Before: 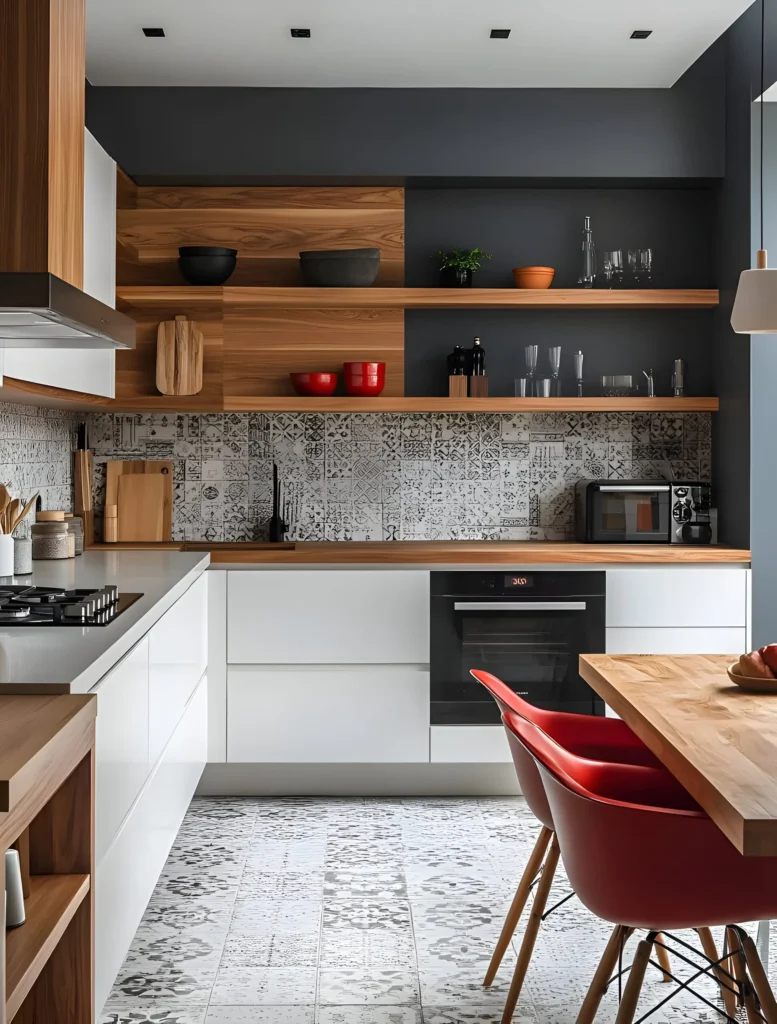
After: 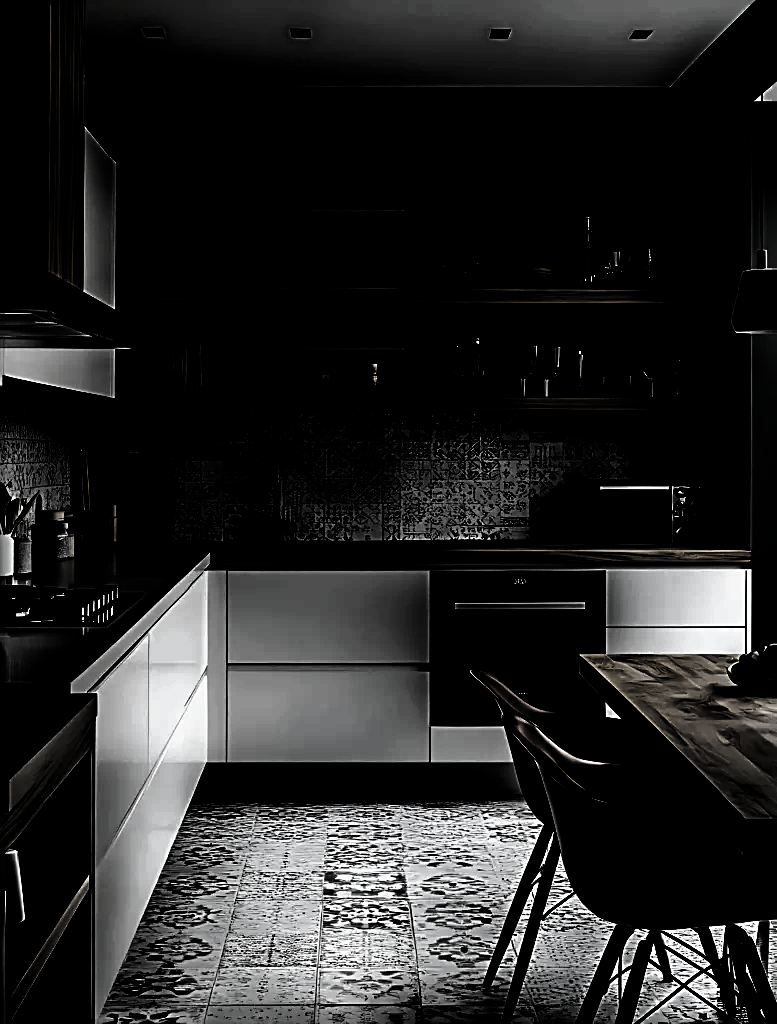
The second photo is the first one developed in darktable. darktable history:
sharpen: amount 0.491
base curve: curves: ch0 [(0, 0) (0.028, 0.03) (0.121, 0.232) (0.46, 0.748) (0.859, 0.968) (1, 1)], preserve colors none
levels: levels [0.721, 0.937, 0.997]
